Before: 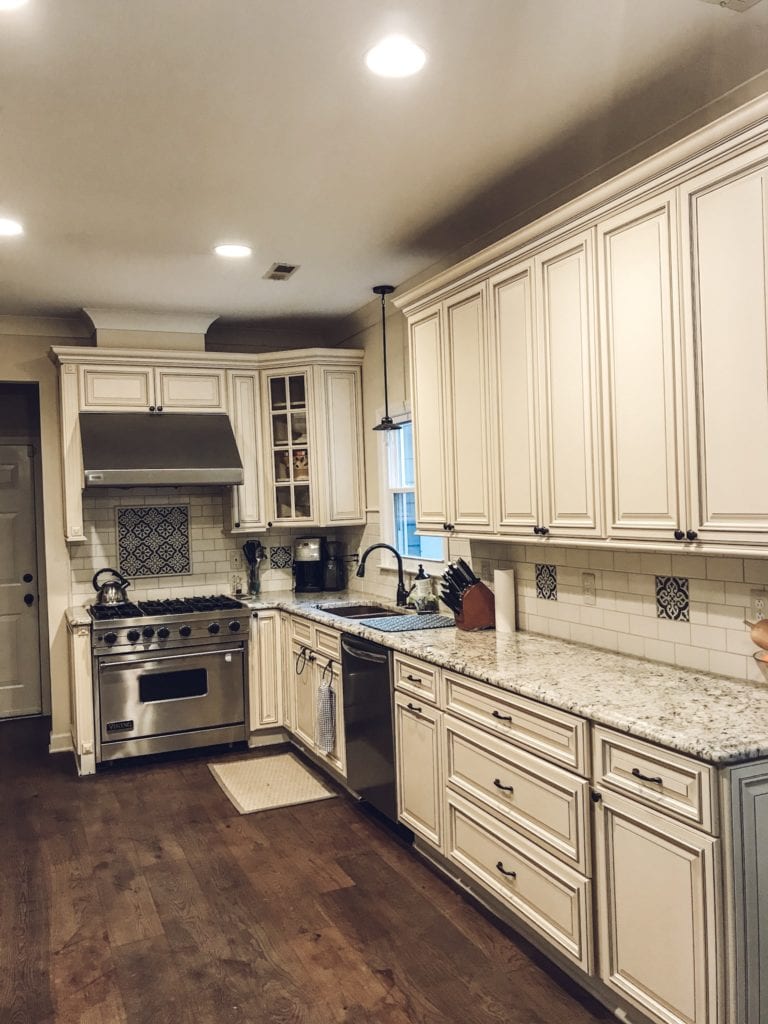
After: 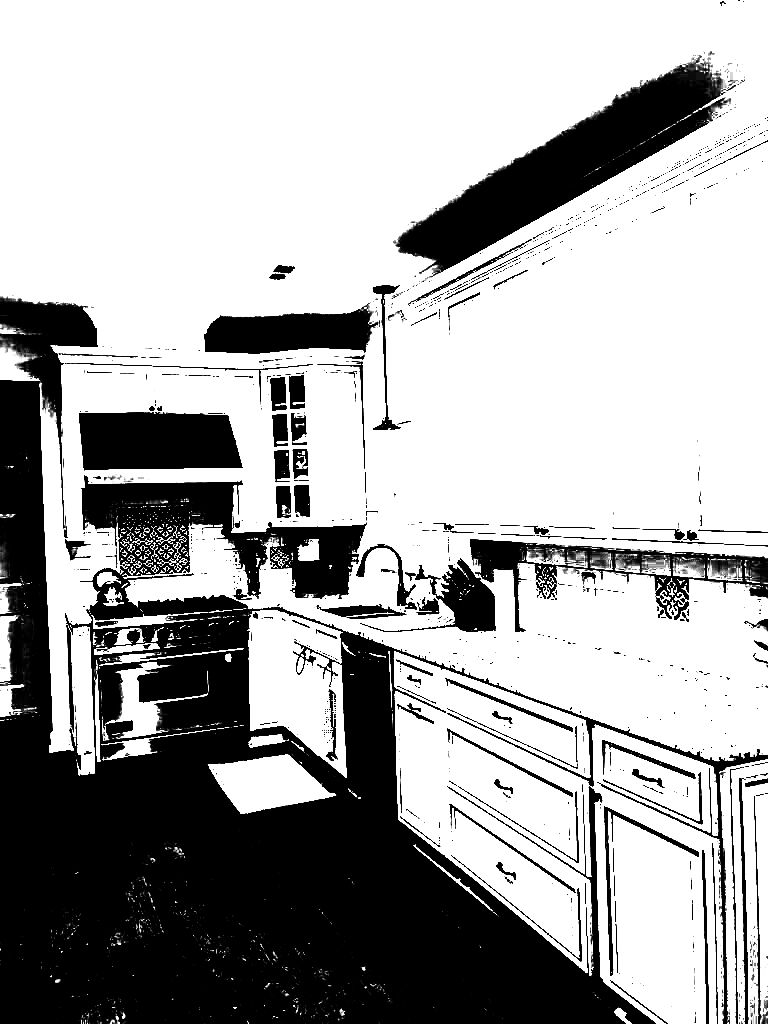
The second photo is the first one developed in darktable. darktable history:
color zones: curves: ch0 [(0, 0.613) (0.01, 0.613) (0.245, 0.448) (0.498, 0.529) (0.642, 0.665) (0.879, 0.777) (0.99, 0.613)]; ch1 [(0, 0) (0.143, 0) (0.286, 0) (0.429, 0) (0.571, 0) (0.714, 0) (0.857, 0)], mix -131.09%
exposure: black level correction 0.1, exposure 3 EV, compensate highlight preservation false
monochrome: on, module defaults
